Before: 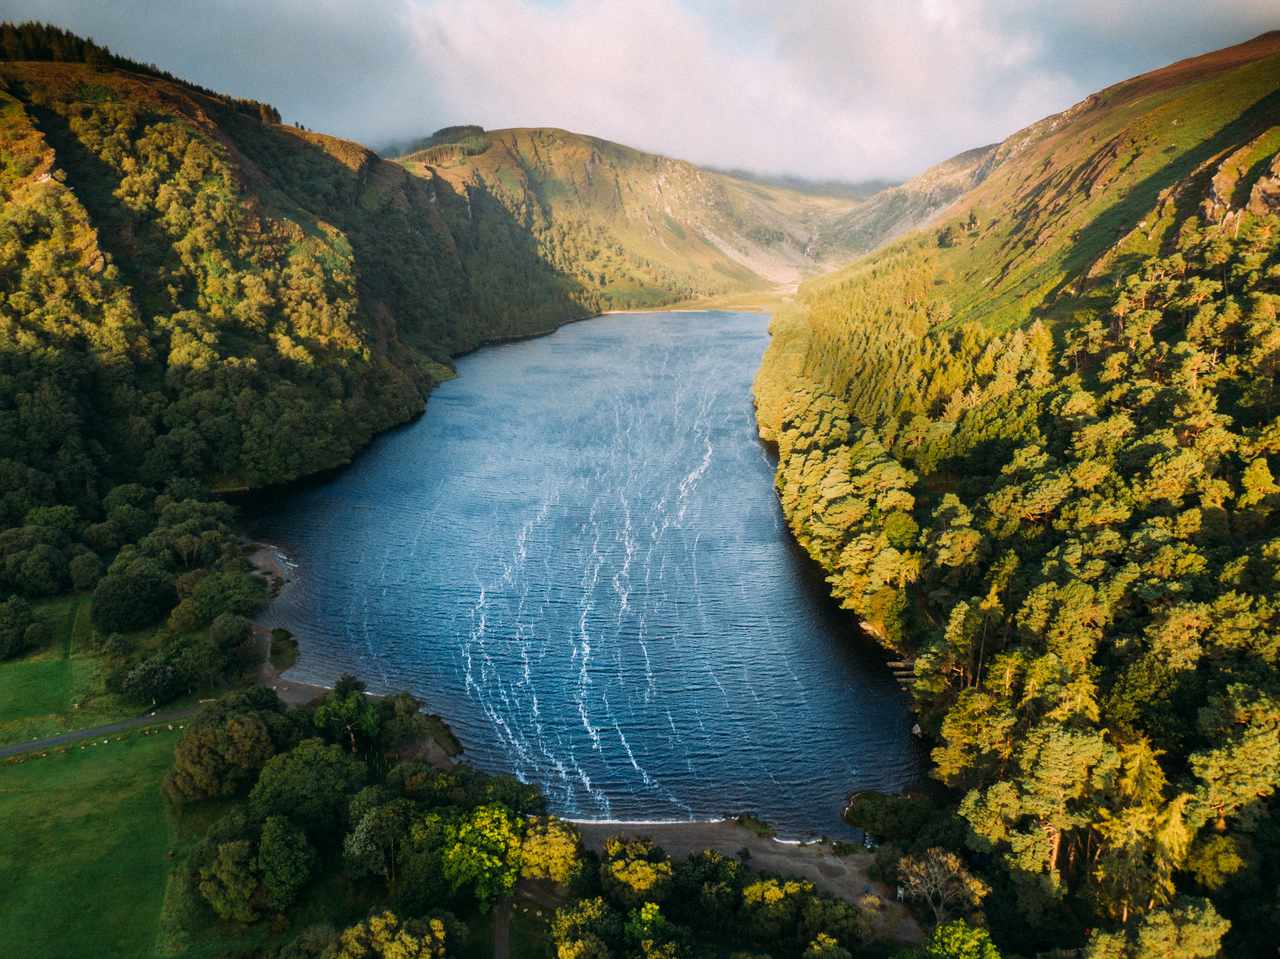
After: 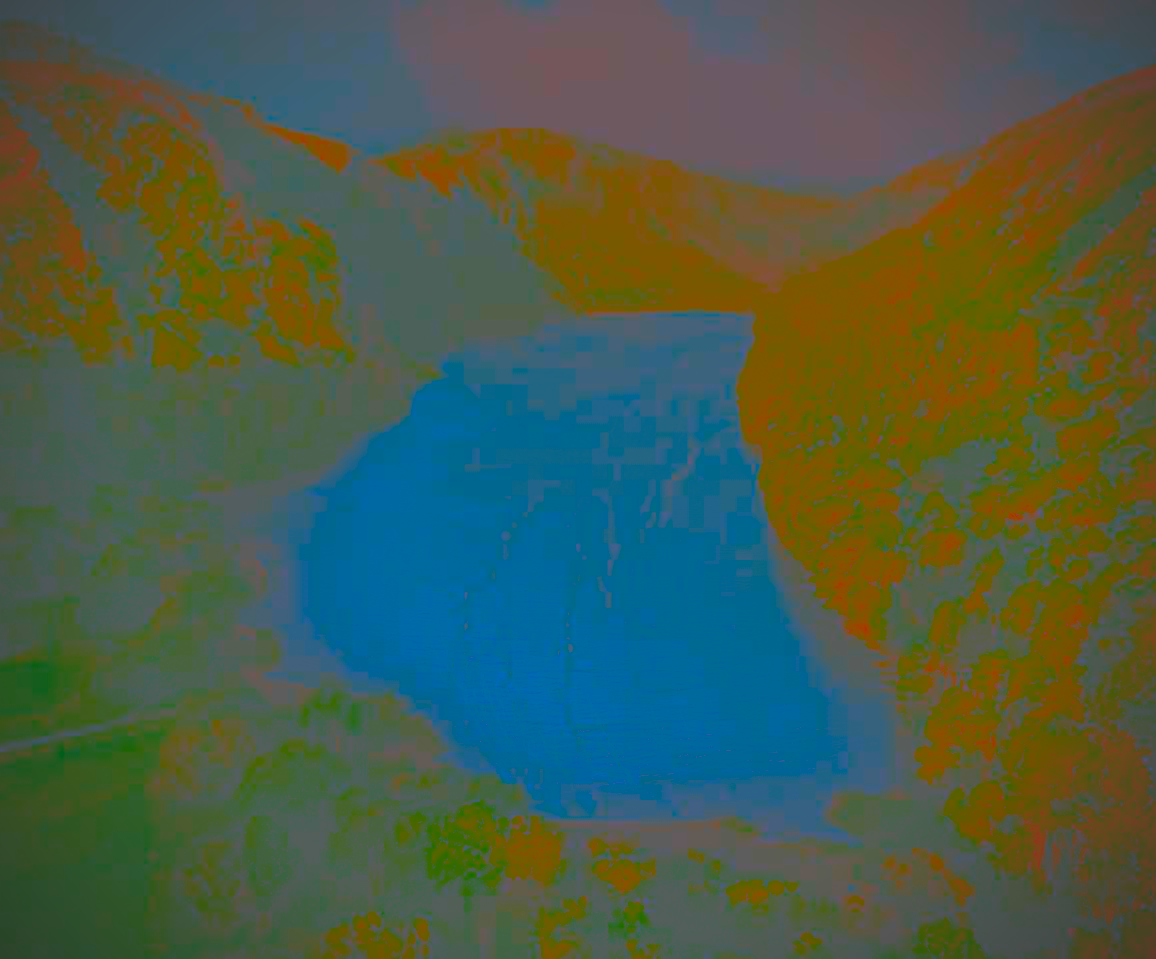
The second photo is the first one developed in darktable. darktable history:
local contrast: detail 130%
contrast brightness saturation: contrast -0.989, brightness -0.166, saturation 0.765
crop and rotate: left 1.296%, right 8.391%
vignetting: unbound false
